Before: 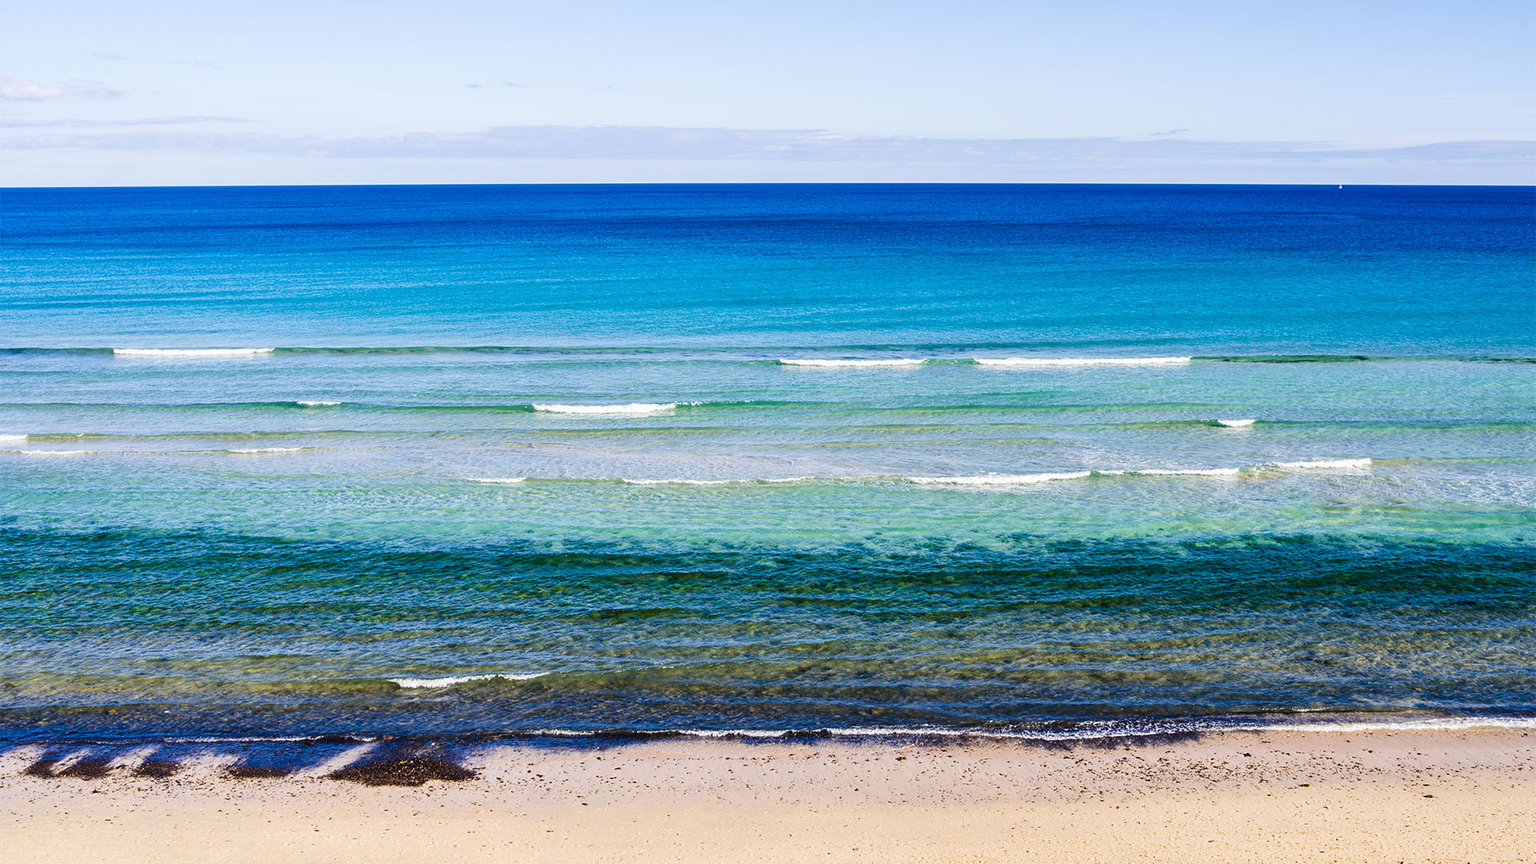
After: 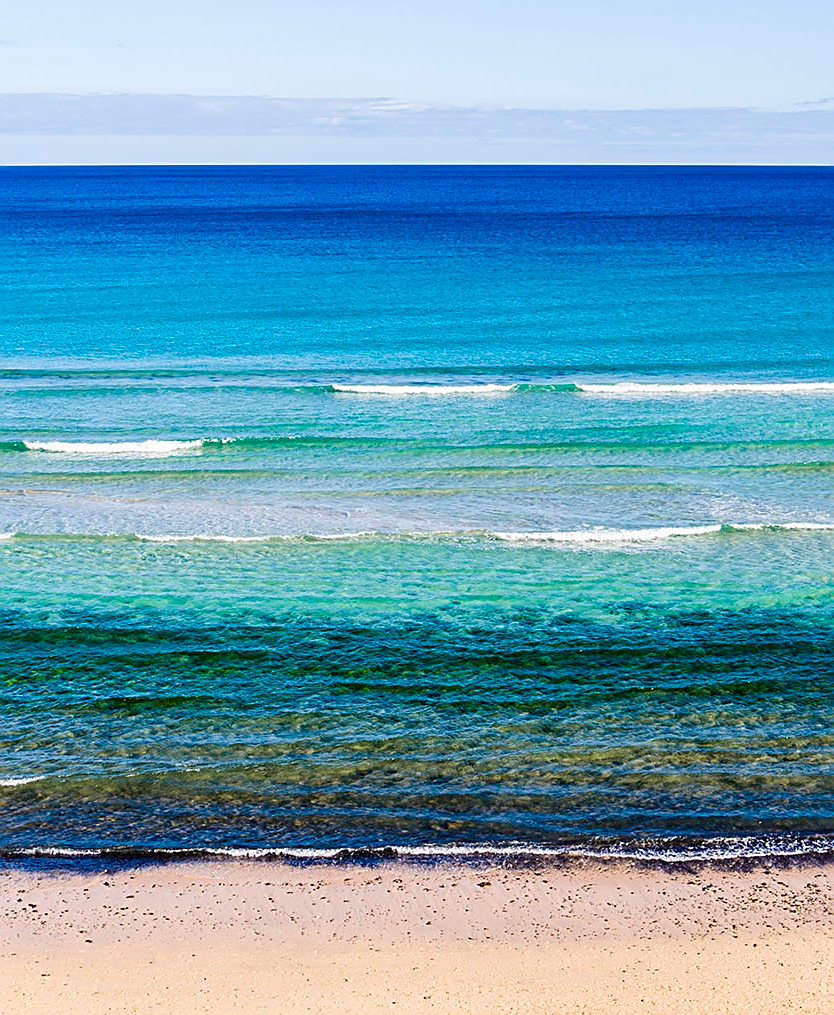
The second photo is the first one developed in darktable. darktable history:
crop: left 33.457%, top 5.984%, right 23.065%
sharpen: on, module defaults
